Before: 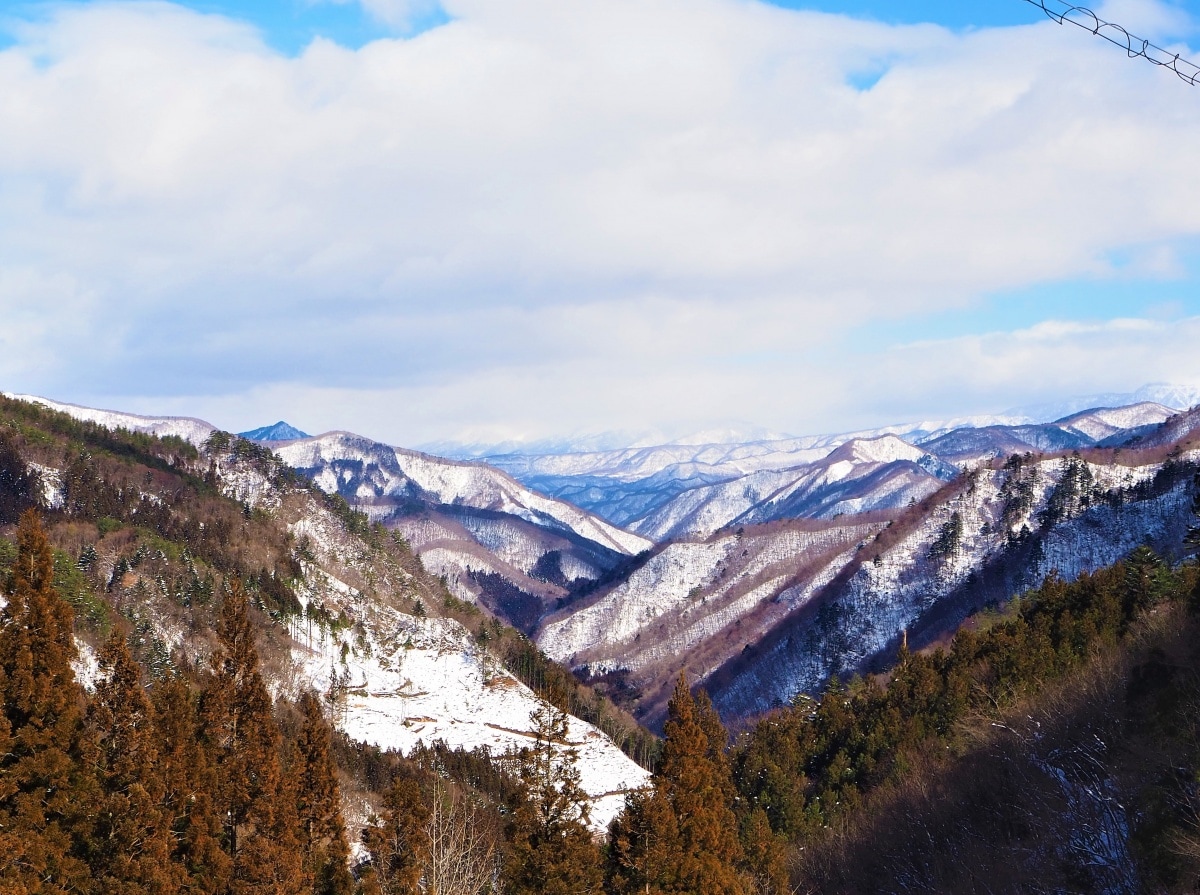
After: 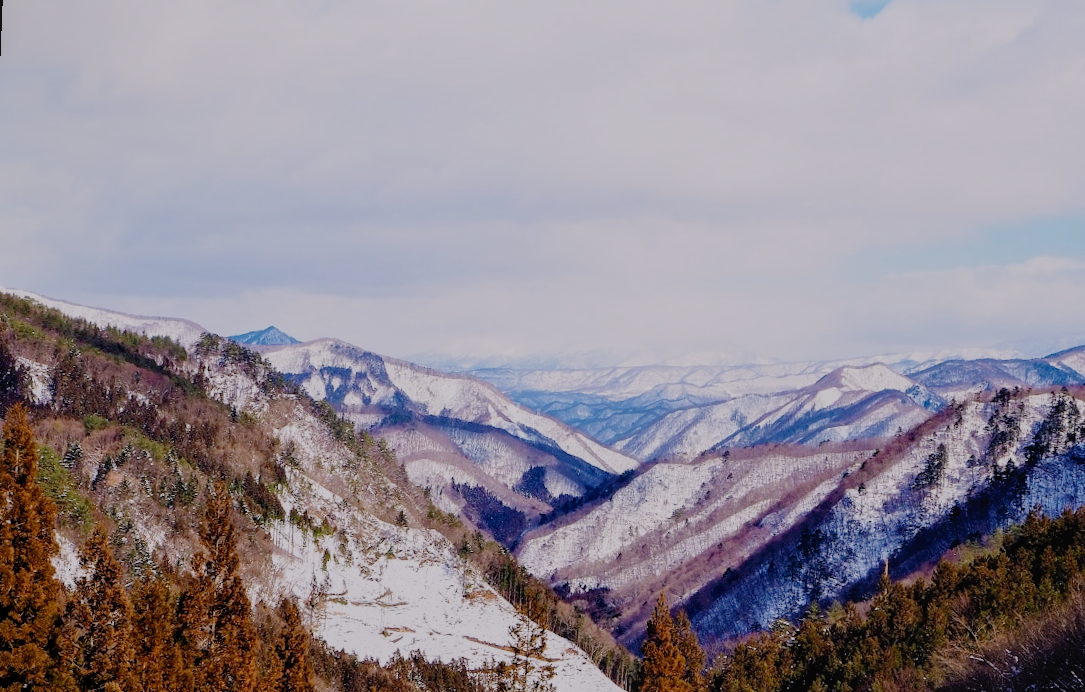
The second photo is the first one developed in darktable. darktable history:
filmic rgb: middle gray luminance 18%, black relative exposure -7.5 EV, white relative exposure 8.5 EV, threshold 6 EV, target black luminance 0%, hardness 2.23, latitude 18.37%, contrast 0.878, highlights saturation mix 5%, shadows ↔ highlights balance 10.15%, add noise in highlights 0, preserve chrominance no, color science v3 (2019), use custom middle-gray values true, iterations of high-quality reconstruction 0, contrast in highlights soft, enable highlight reconstruction true
white balance: red 1.05, blue 1.072
crop and rotate: left 2.425%, top 11.305%, right 9.6%, bottom 15.08%
local contrast: detail 110%
rotate and perspective: rotation 2.27°, automatic cropping off
